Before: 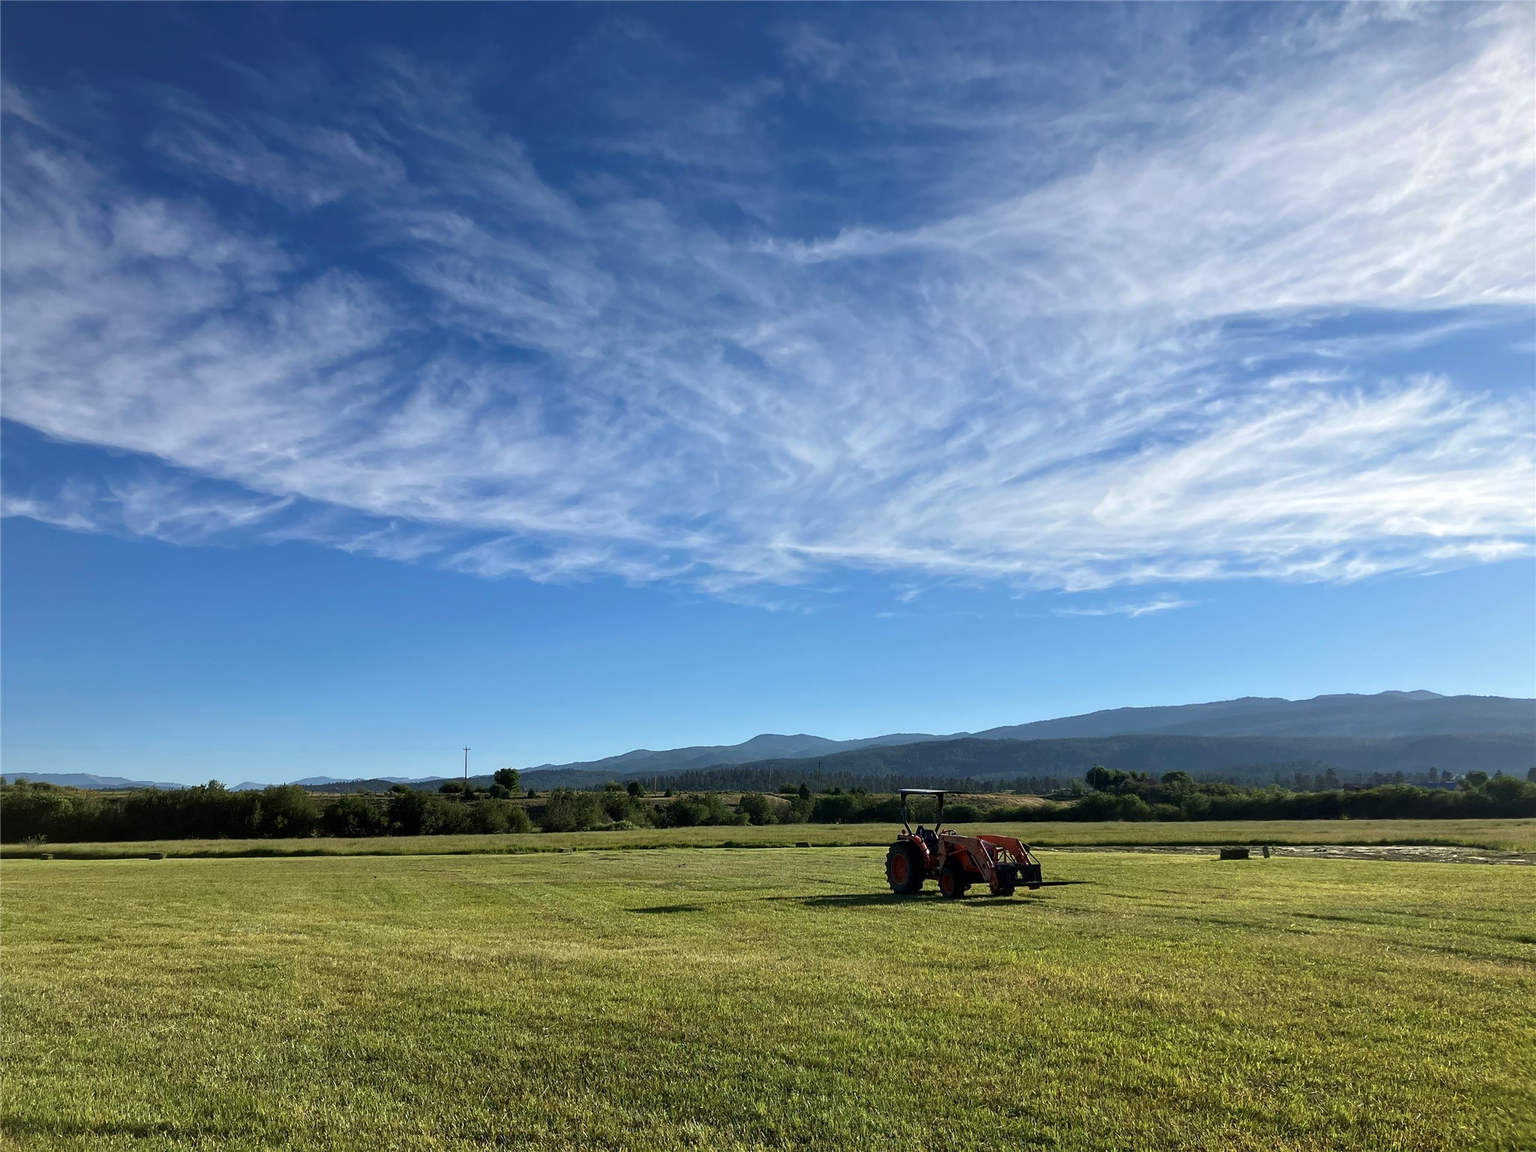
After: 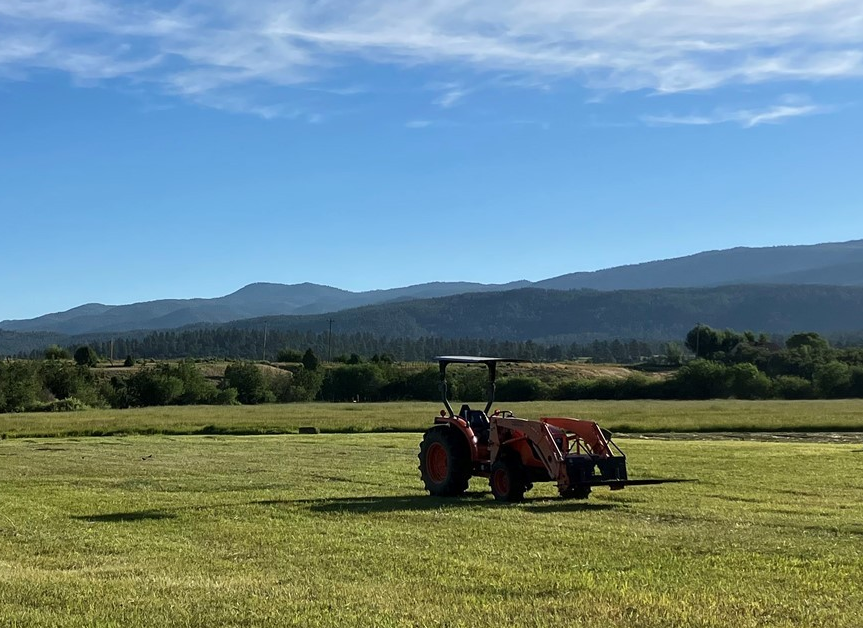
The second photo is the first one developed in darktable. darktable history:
crop: left 37.247%, top 45.36%, right 20.608%, bottom 13.704%
